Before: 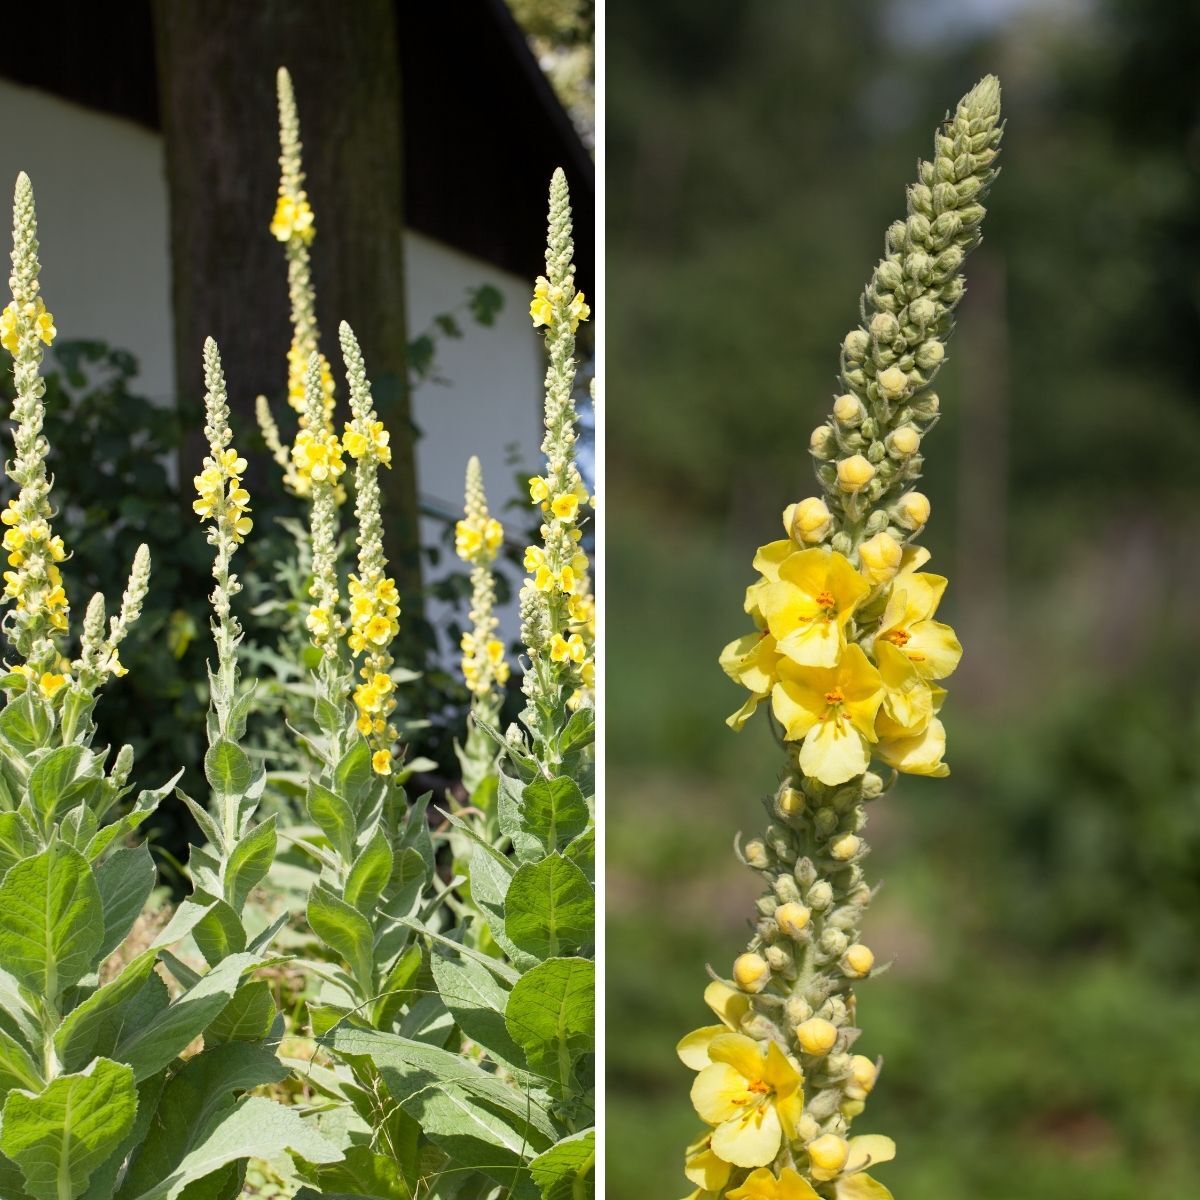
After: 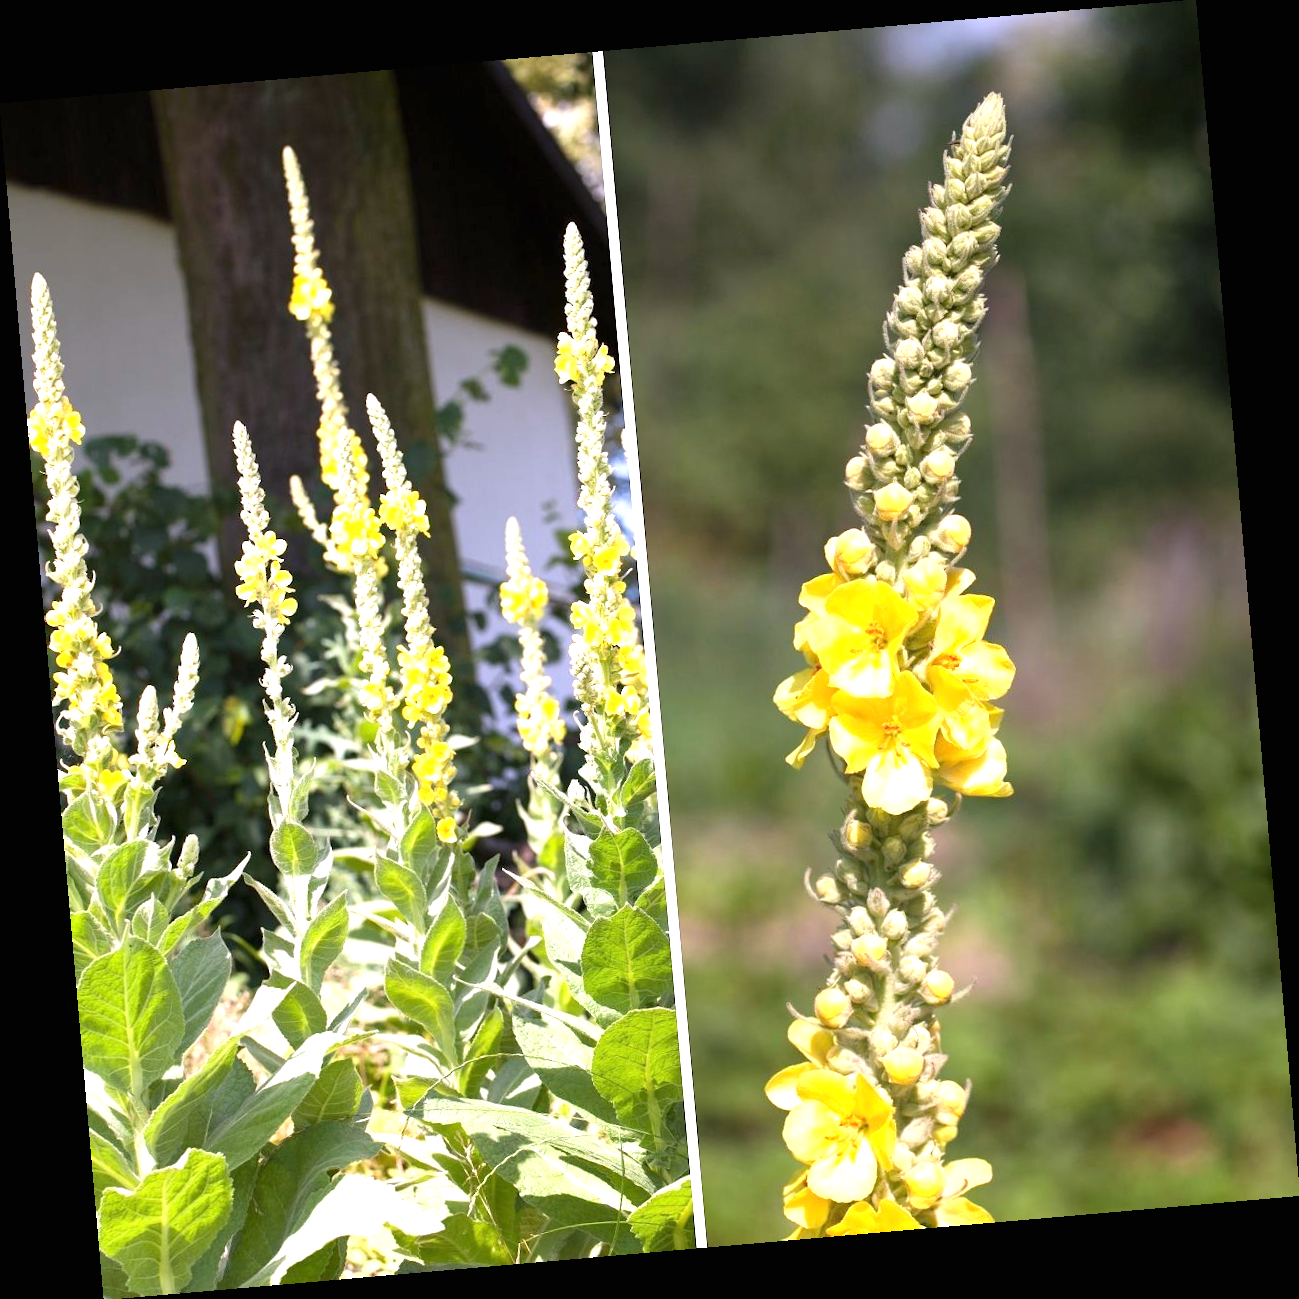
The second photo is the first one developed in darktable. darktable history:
rotate and perspective: rotation -4.98°, automatic cropping off
white balance: red 1.066, blue 1.119
exposure: black level correction 0, exposure 1 EV, compensate exposure bias true, compensate highlight preservation false
